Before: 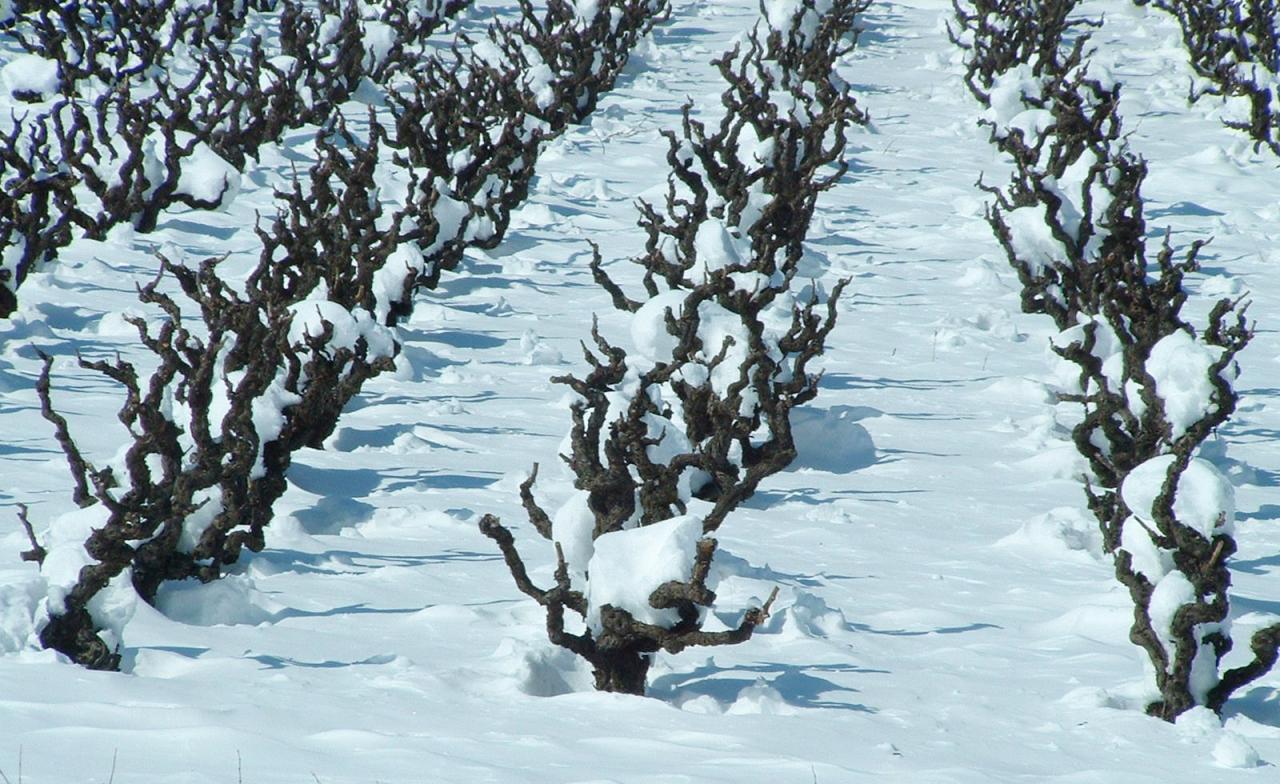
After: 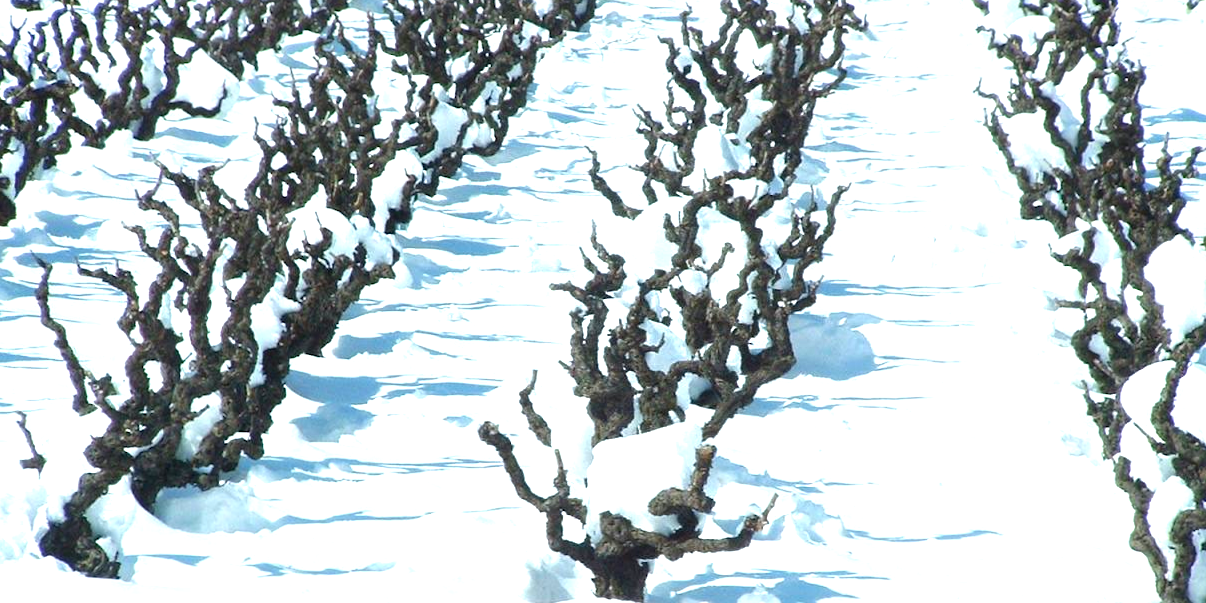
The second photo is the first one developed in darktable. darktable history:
crop and rotate: angle 0.077°, top 11.809%, right 5.529%, bottom 11%
exposure: exposure 1.094 EV, compensate highlight preservation false
